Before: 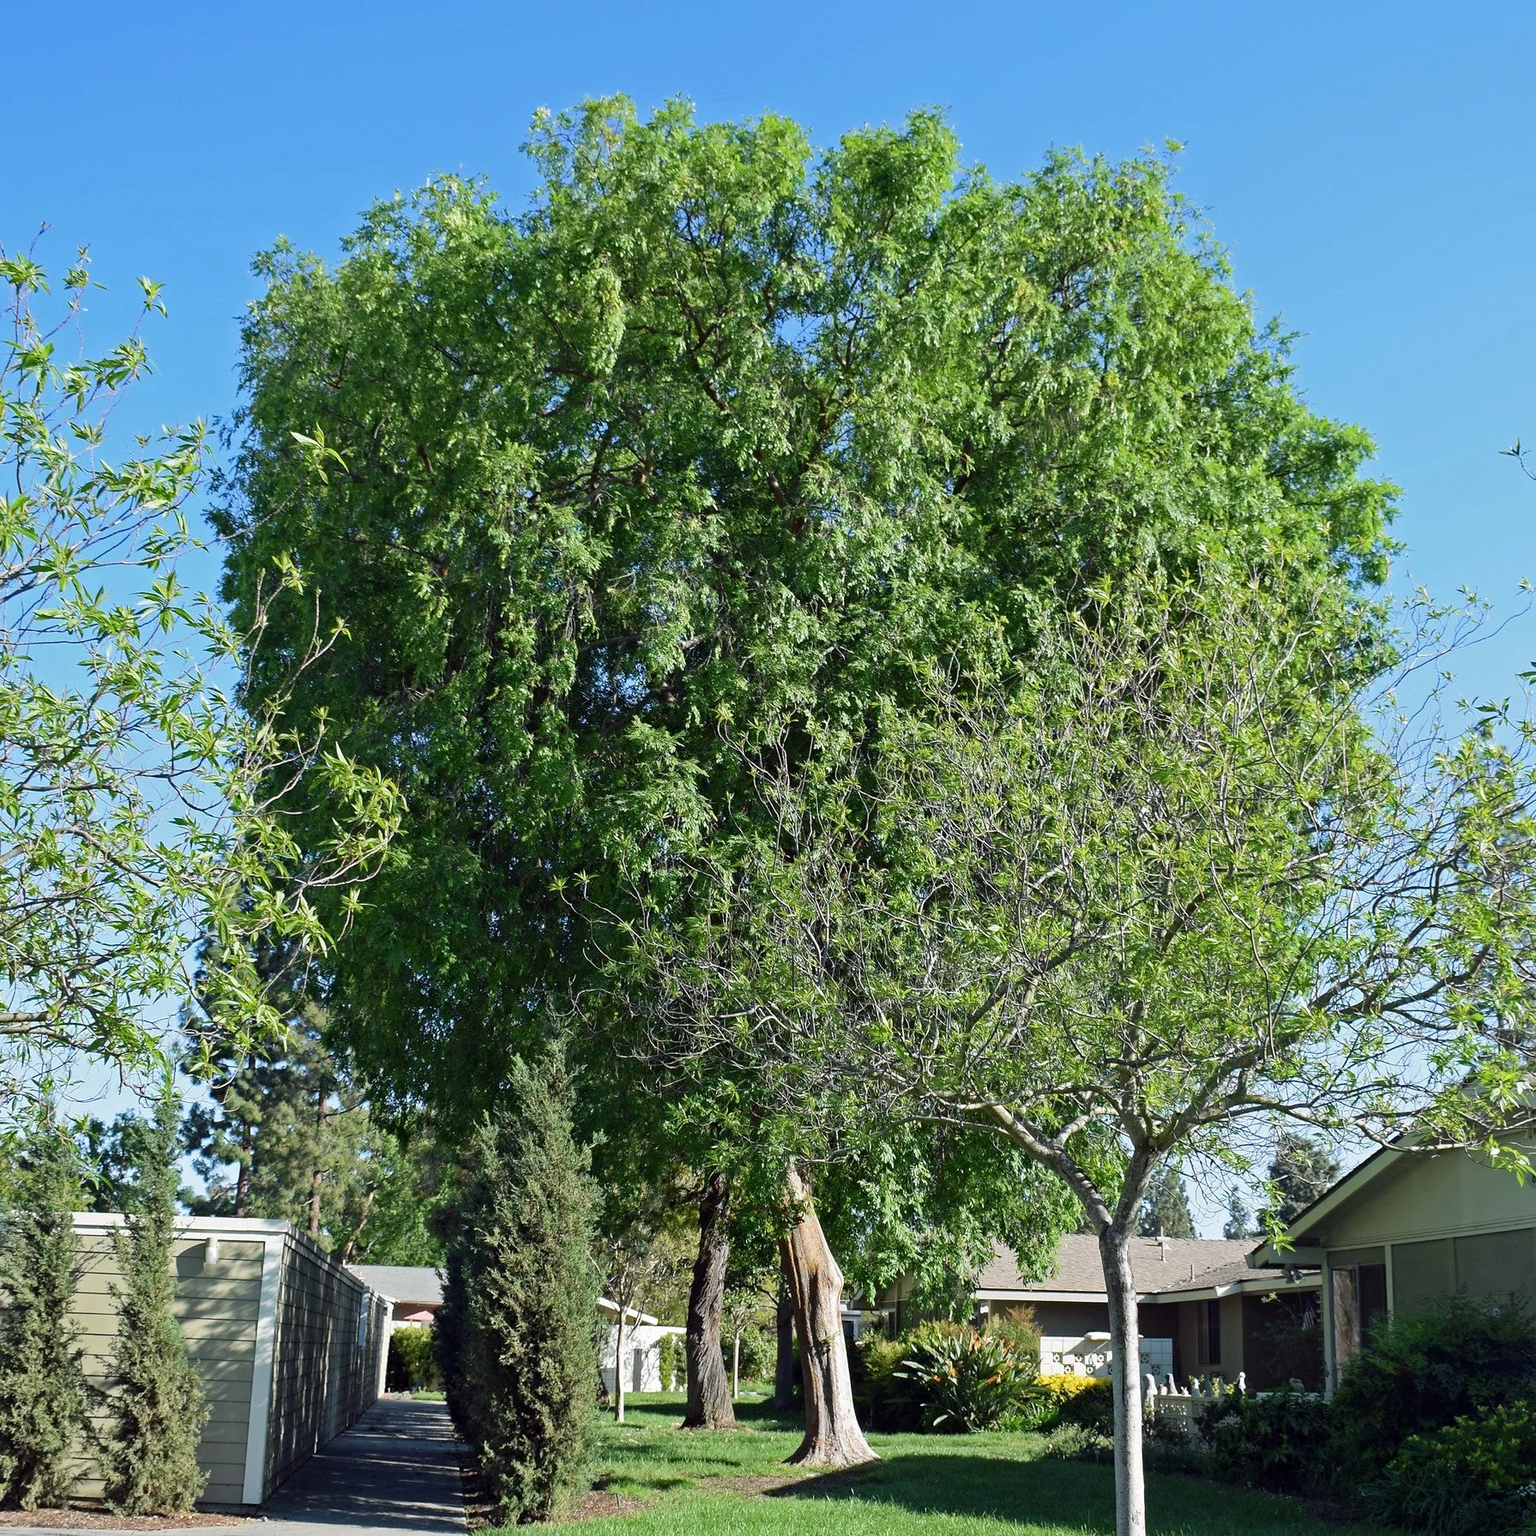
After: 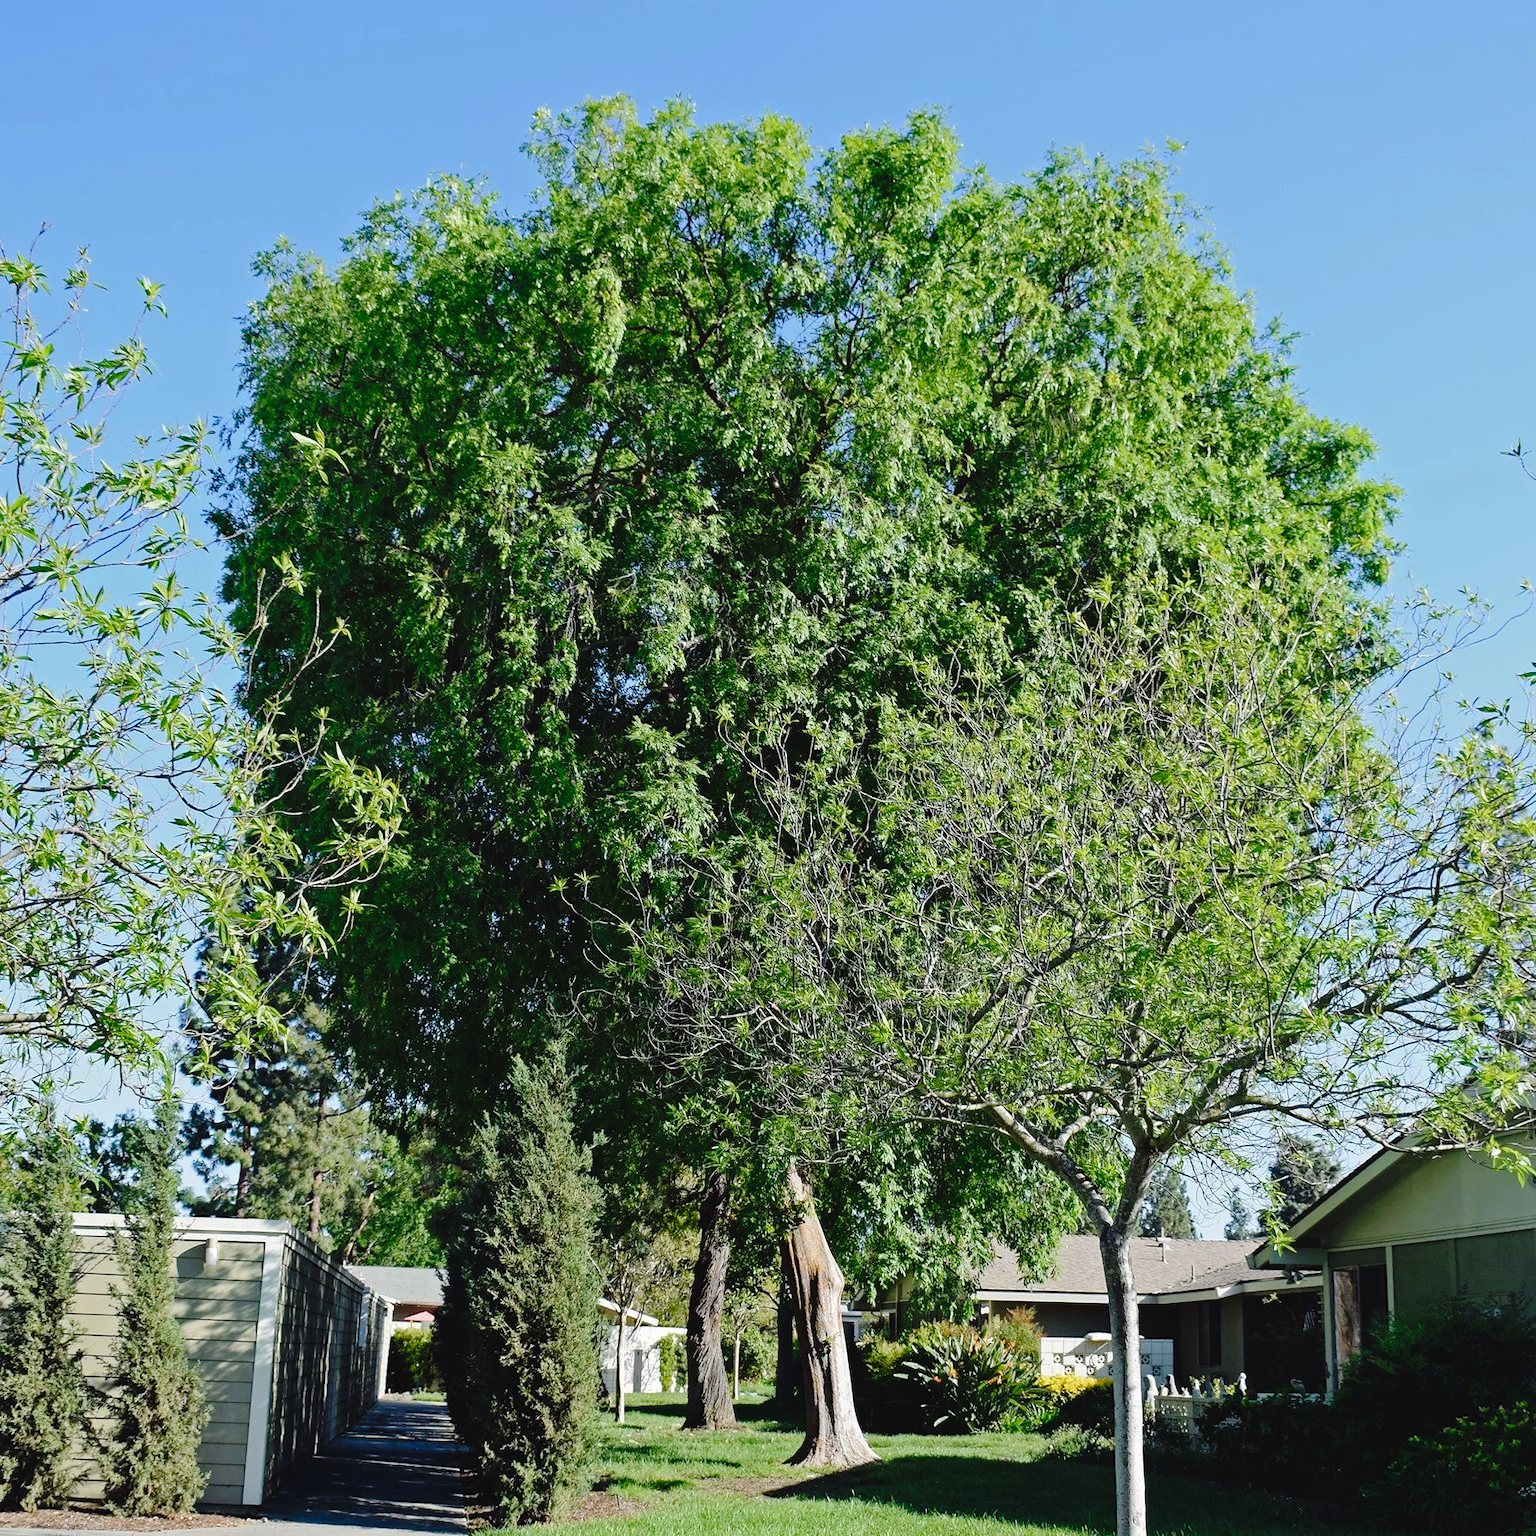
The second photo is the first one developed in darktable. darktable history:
tone curve: curves: ch0 [(0, 0) (0.003, 0.041) (0.011, 0.042) (0.025, 0.041) (0.044, 0.043) (0.069, 0.048) (0.1, 0.059) (0.136, 0.079) (0.177, 0.107) (0.224, 0.152) (0.277, 0.235) (0.335, 0.331) (0.399, 0.427) (0.468, 0.512) (0.543, 0.595) (0.623, 0.668) (0.709, 0.736) (0.801, 0.813) (0.898, 0.891) (1, 1)], preserve colors none
